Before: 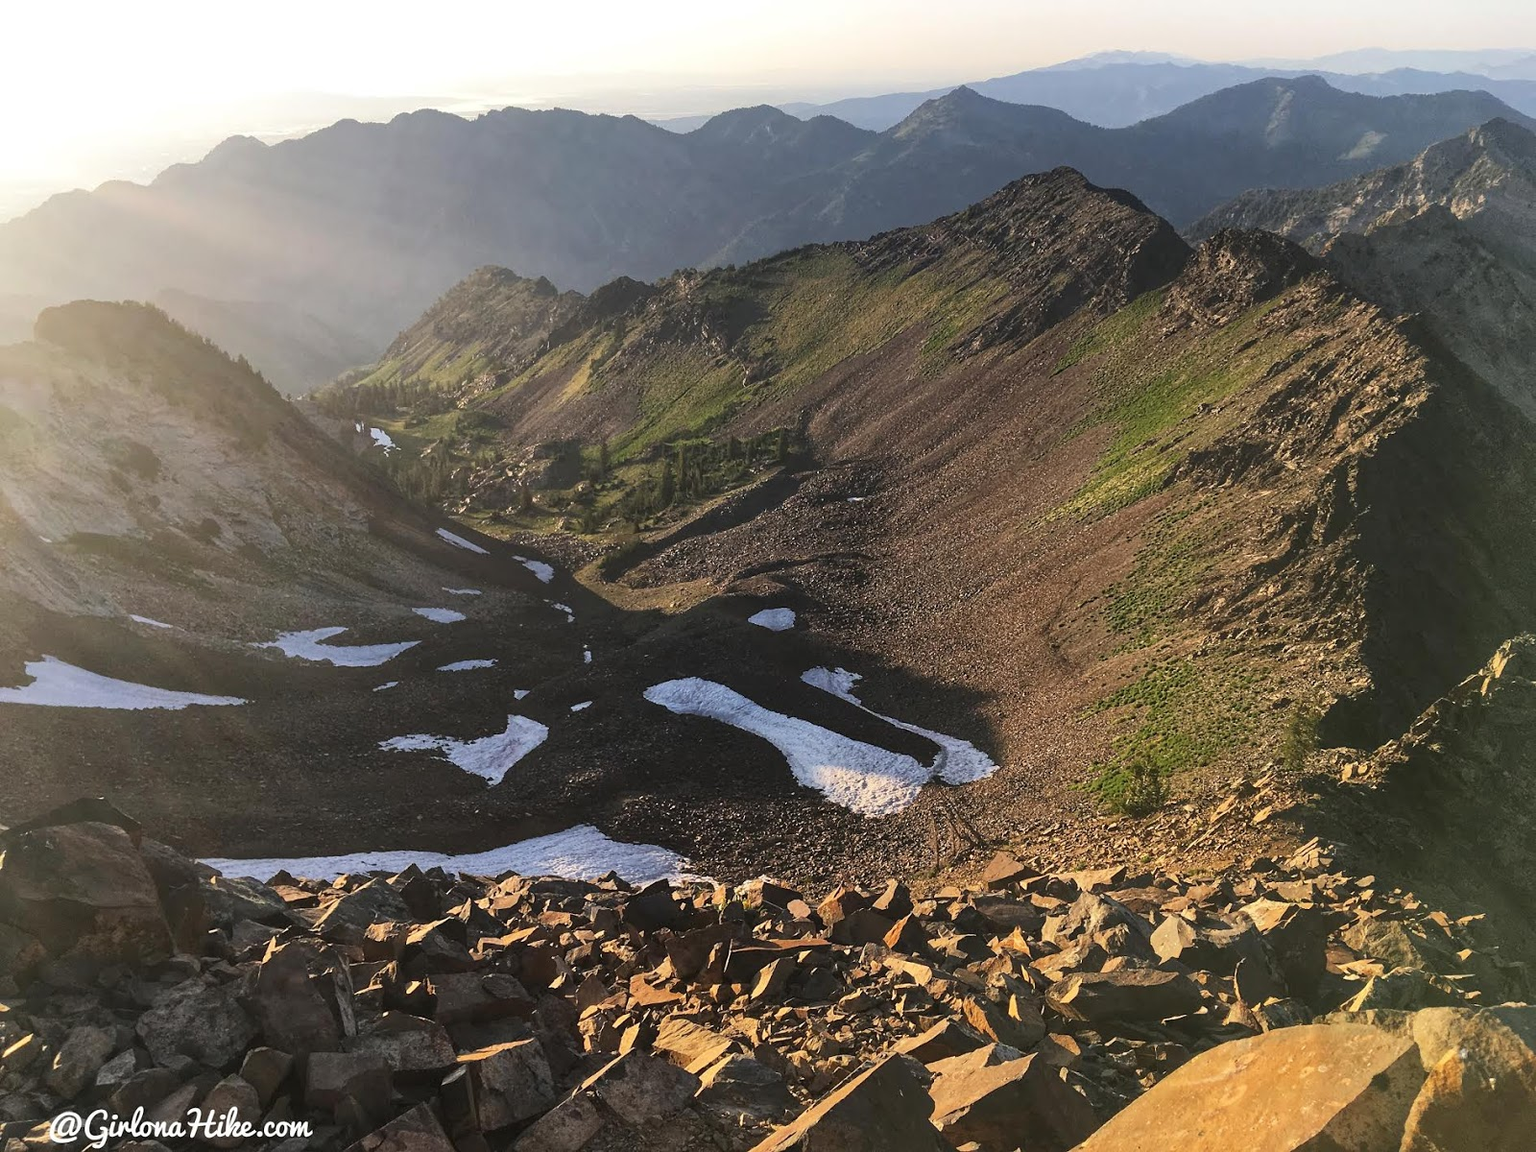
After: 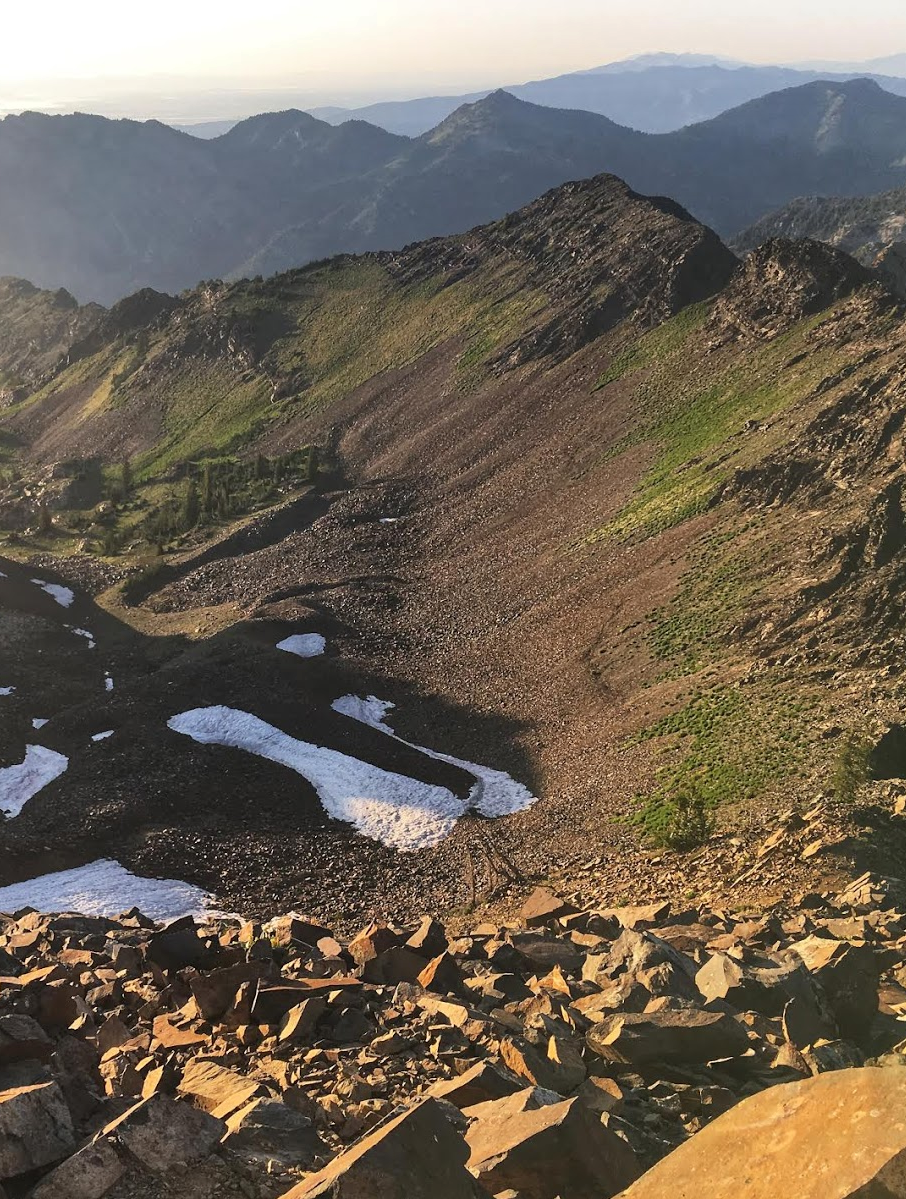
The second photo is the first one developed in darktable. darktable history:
crop: left 31.458%, top 0%, right 11.876%
shadows and highlights: shadows 32, highlights -32, soften with gaussian
